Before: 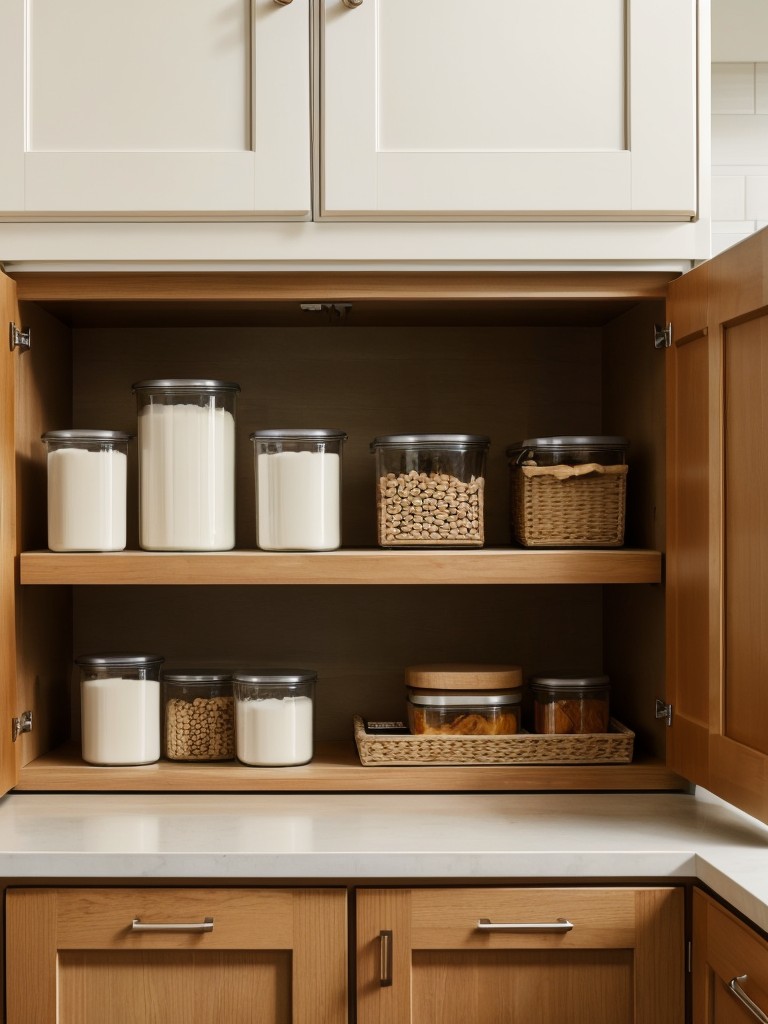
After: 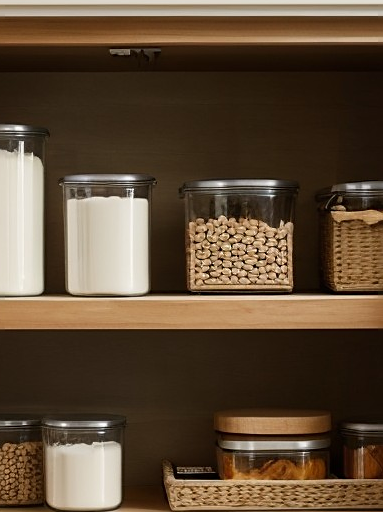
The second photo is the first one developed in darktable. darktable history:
sharpen: radius 1.864, amount 0.398, threshold 1.271
crop: left 25%, top 25%, right 25%, bottom 25%
